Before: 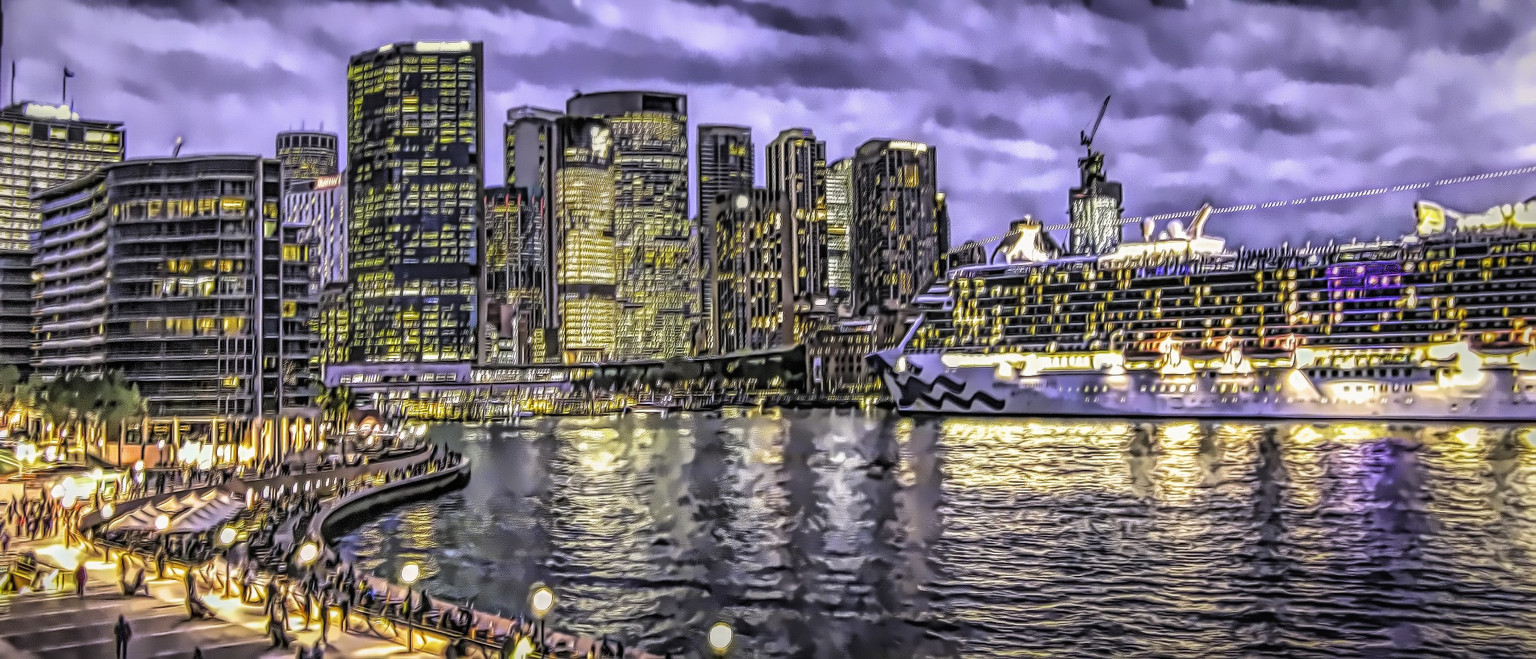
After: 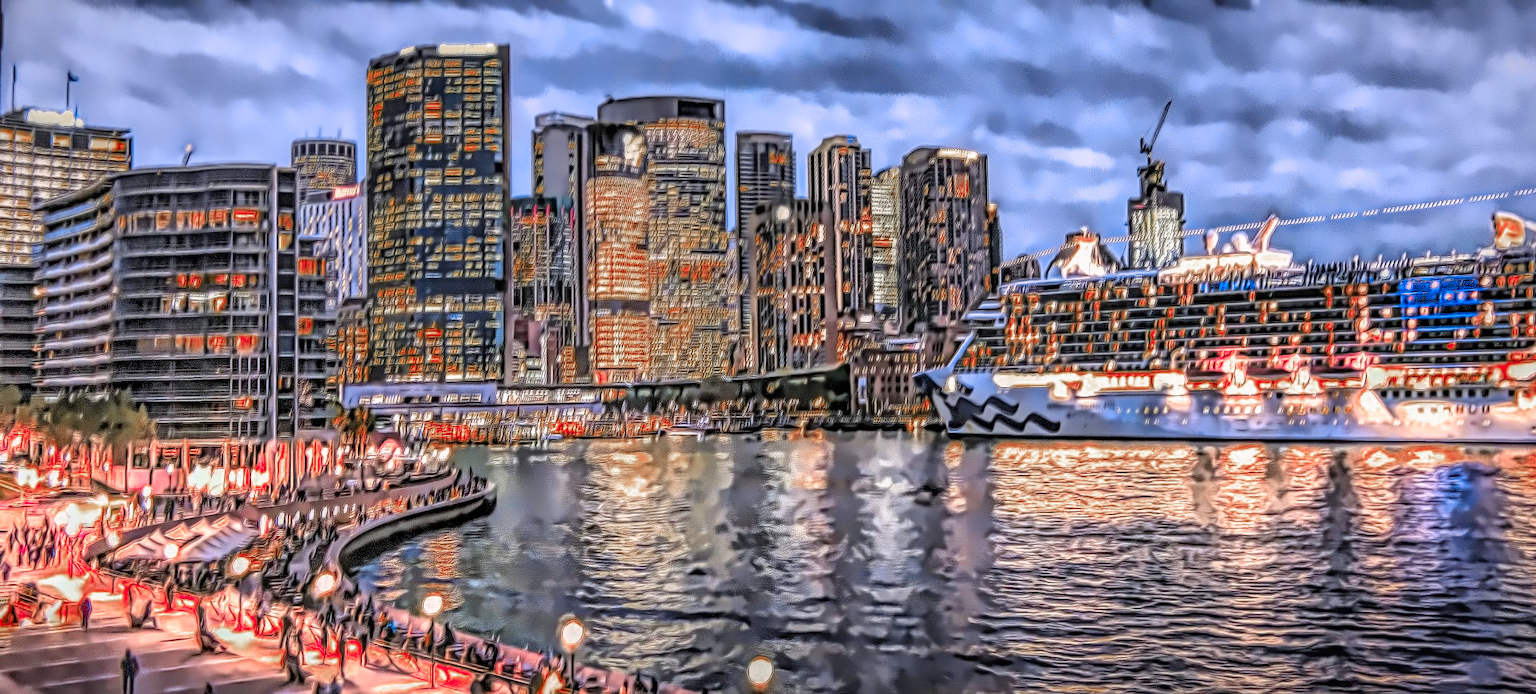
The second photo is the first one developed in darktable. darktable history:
crop and rotate: right 5.167%
color zones: curves: ch0 [(0.006, 0.385) (0.143, 0.563) (0.243, 0.321) (0.352, 0.464) (0.516, 0.456) (0.625, 0.5) (0.75, 0.5) (0.875, 0.5)]; ch1 [(0, 0.5) (0.134, 0.504) (0.246, 0.463) (0.421, 0.515) (0.5, 0.56) (0.625, 0.5) (0.75, 0.5) (0.875, 0.5)]; ch2 [(0, 0.5) (0.131, 0.426) (0.307, 0.289) (0.38, 0.188) (0.513, 0.216) (0.625, 0.548) (0.75, 0.468) (0.838, 0.396) (0.971, 0.311)]
